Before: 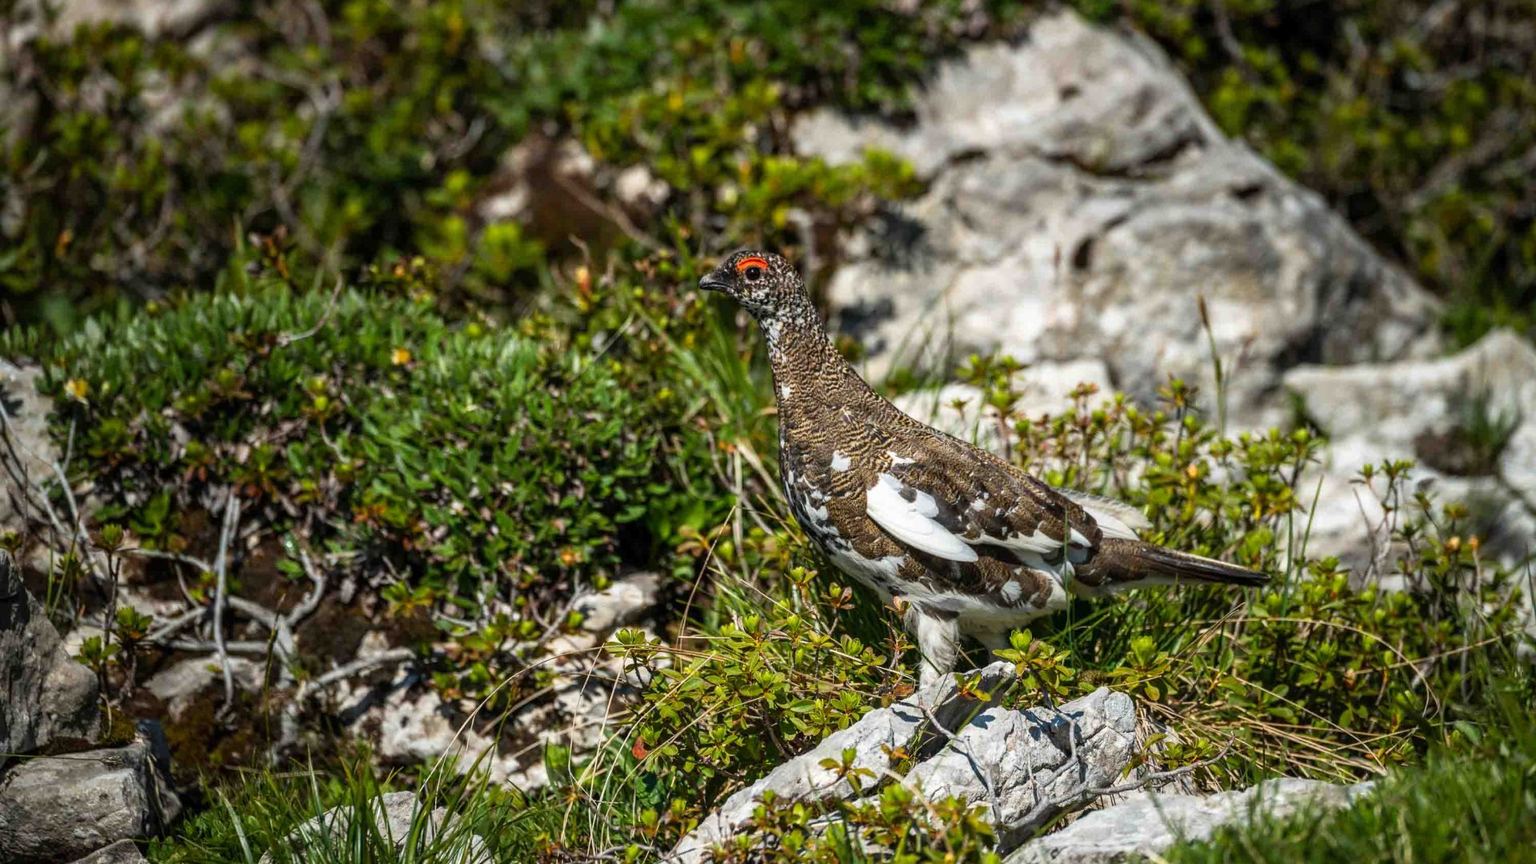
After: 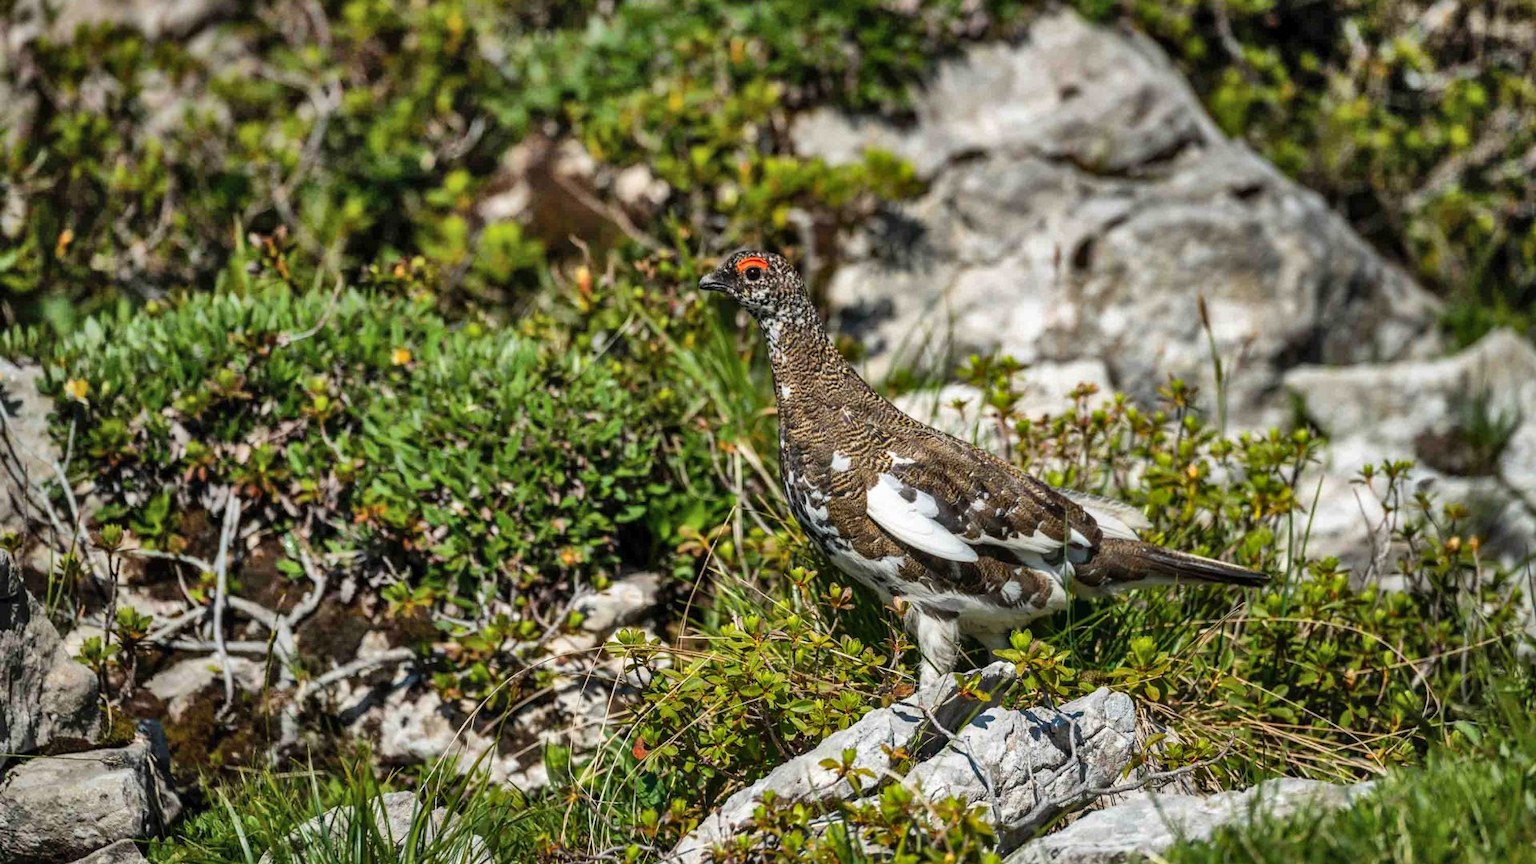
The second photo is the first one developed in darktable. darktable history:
shadows and highlights: shadows 74.16, highlights -60.92, soften with gaussian
